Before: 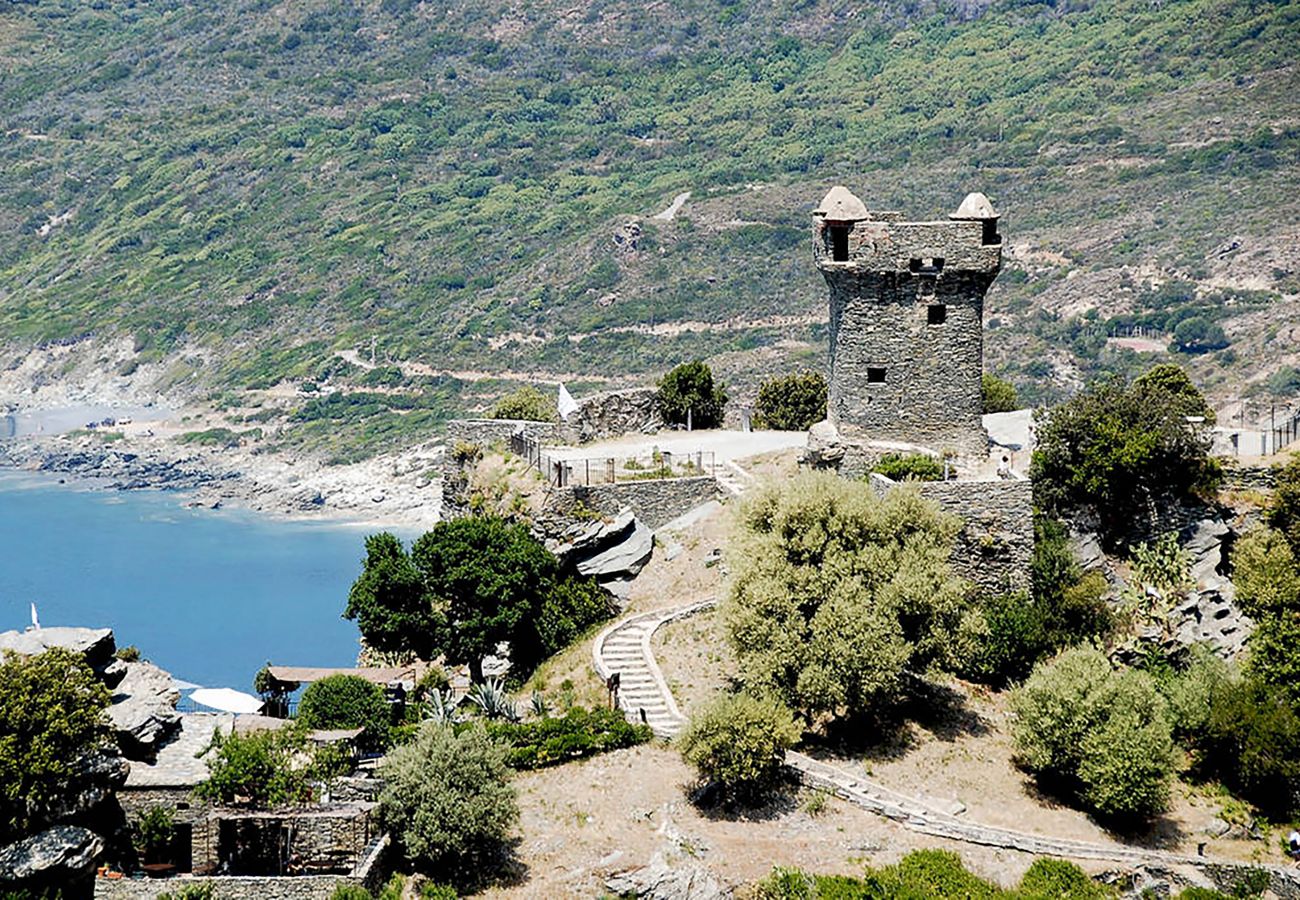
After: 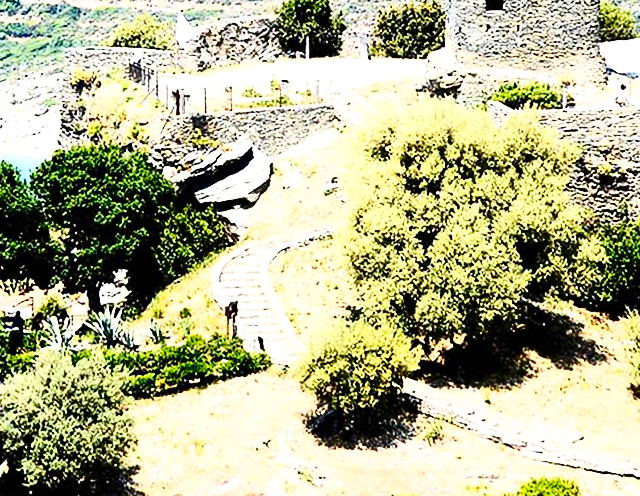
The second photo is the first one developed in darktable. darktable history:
base curve: curves: ch0 [(0, 0) (0.073, 0.04) (0.157, 0.139) (0.492, 0.492) (0.758, 0.758) (1, 1)], preserve colors none
exposure: black level correction -0.001, exposure 0.9 EV, compensate highlight preservation false
contrast brightness saturation: contrast 0.414, brightness 0.097, saturation 0.209
crop: left 29.44%, top 41.357%, right 21.291%, bottom 3.503%
